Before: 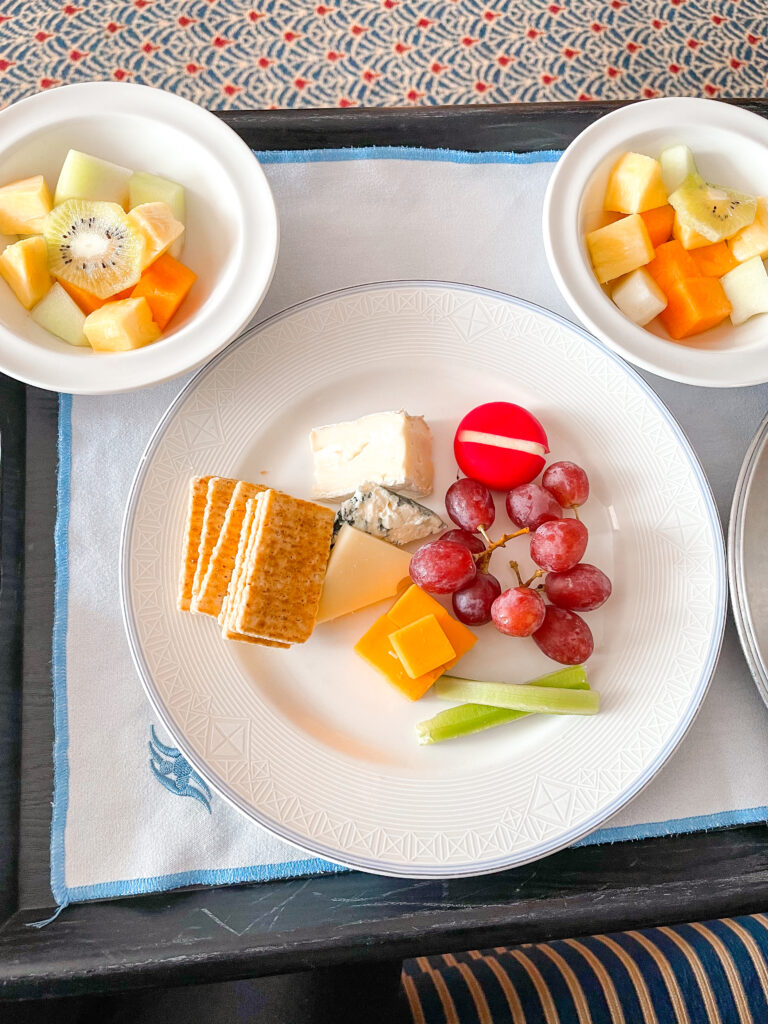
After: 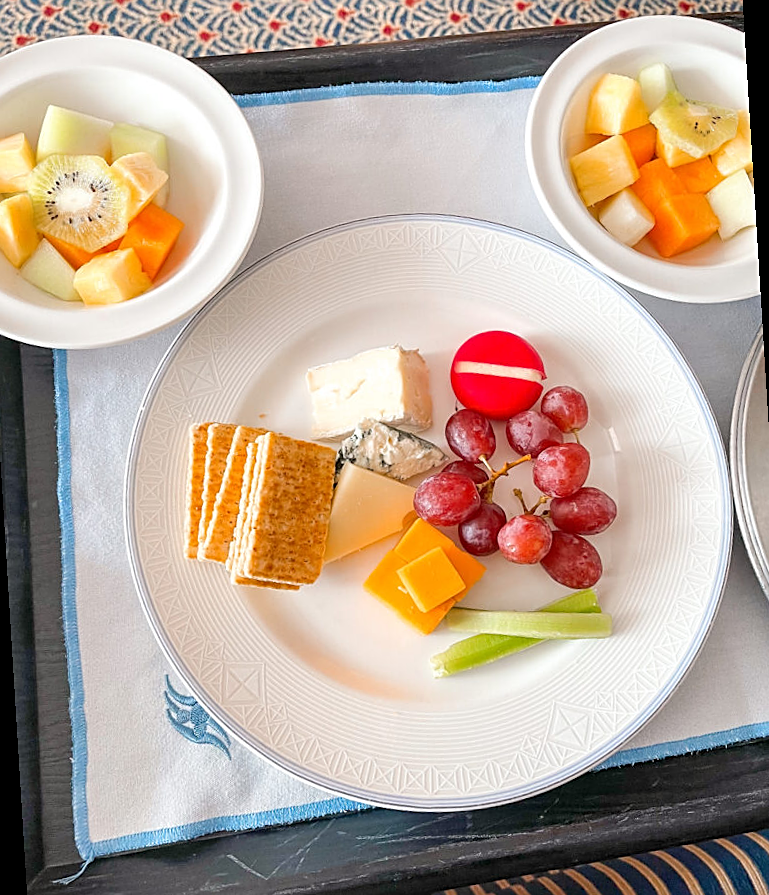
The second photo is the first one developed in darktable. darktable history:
sharpen: on, module defaults
rotate and perspective: rotation -3.52°, crop left 0.036, crop right 0.964, crop top 0.081, crop bottom 0.919
